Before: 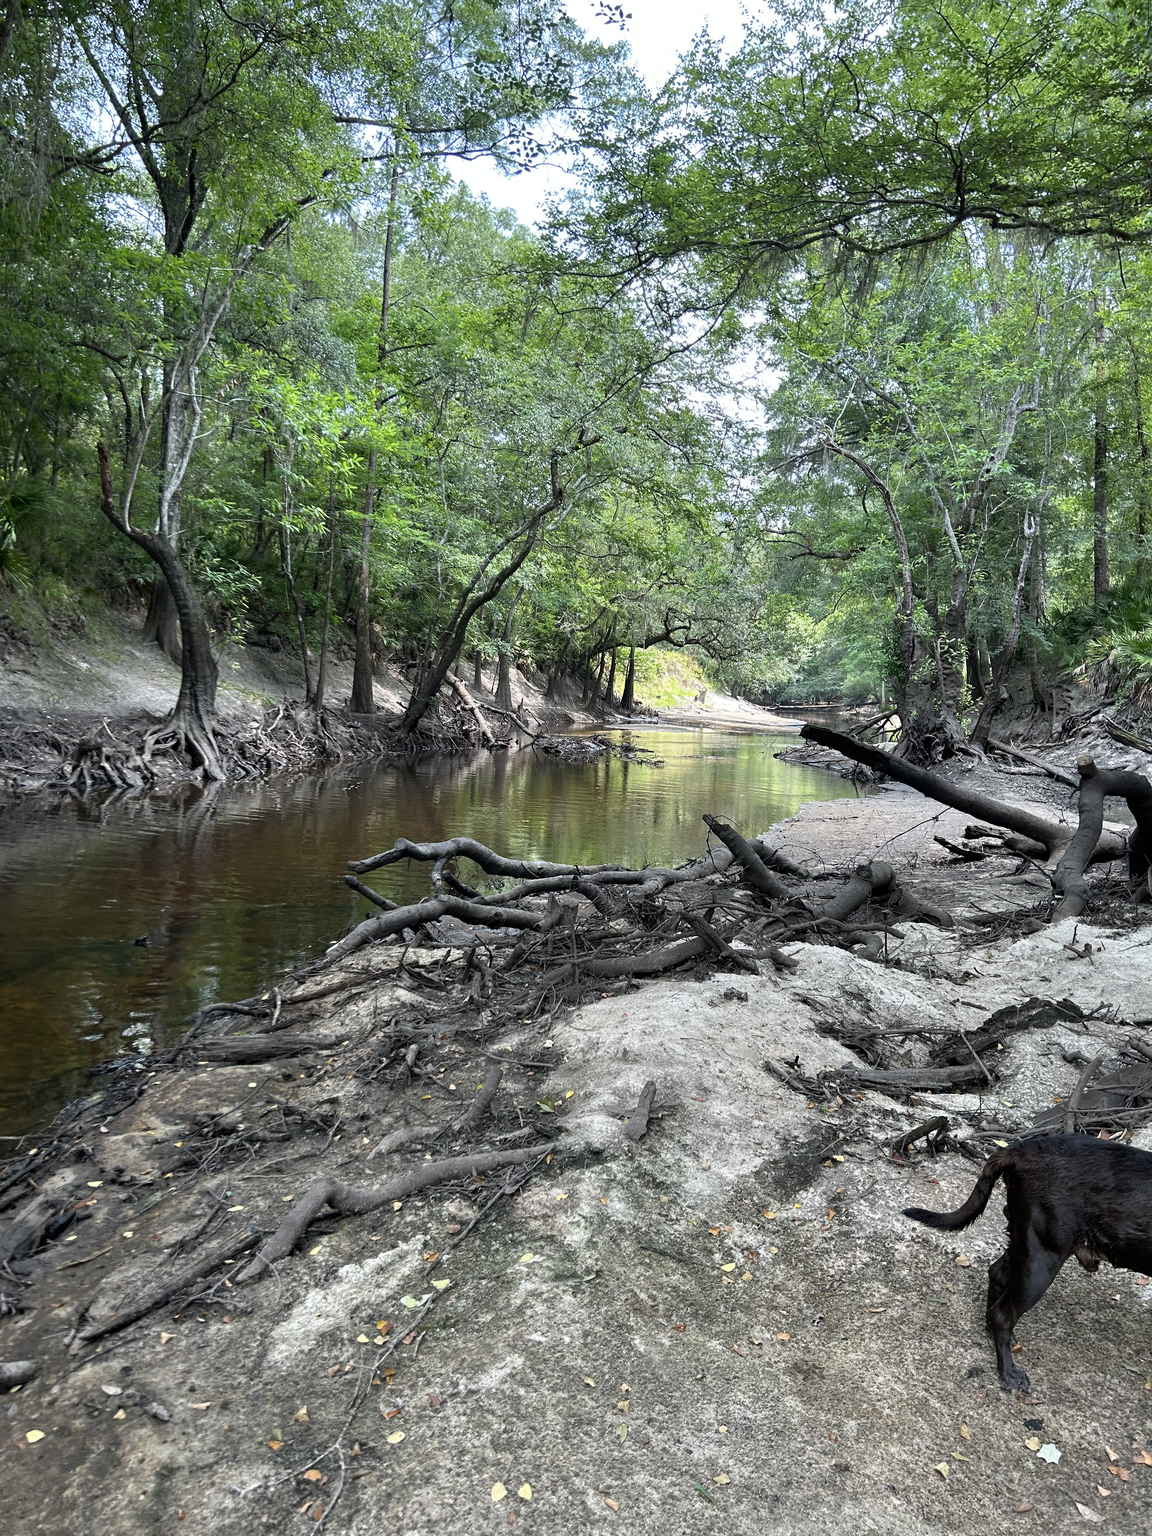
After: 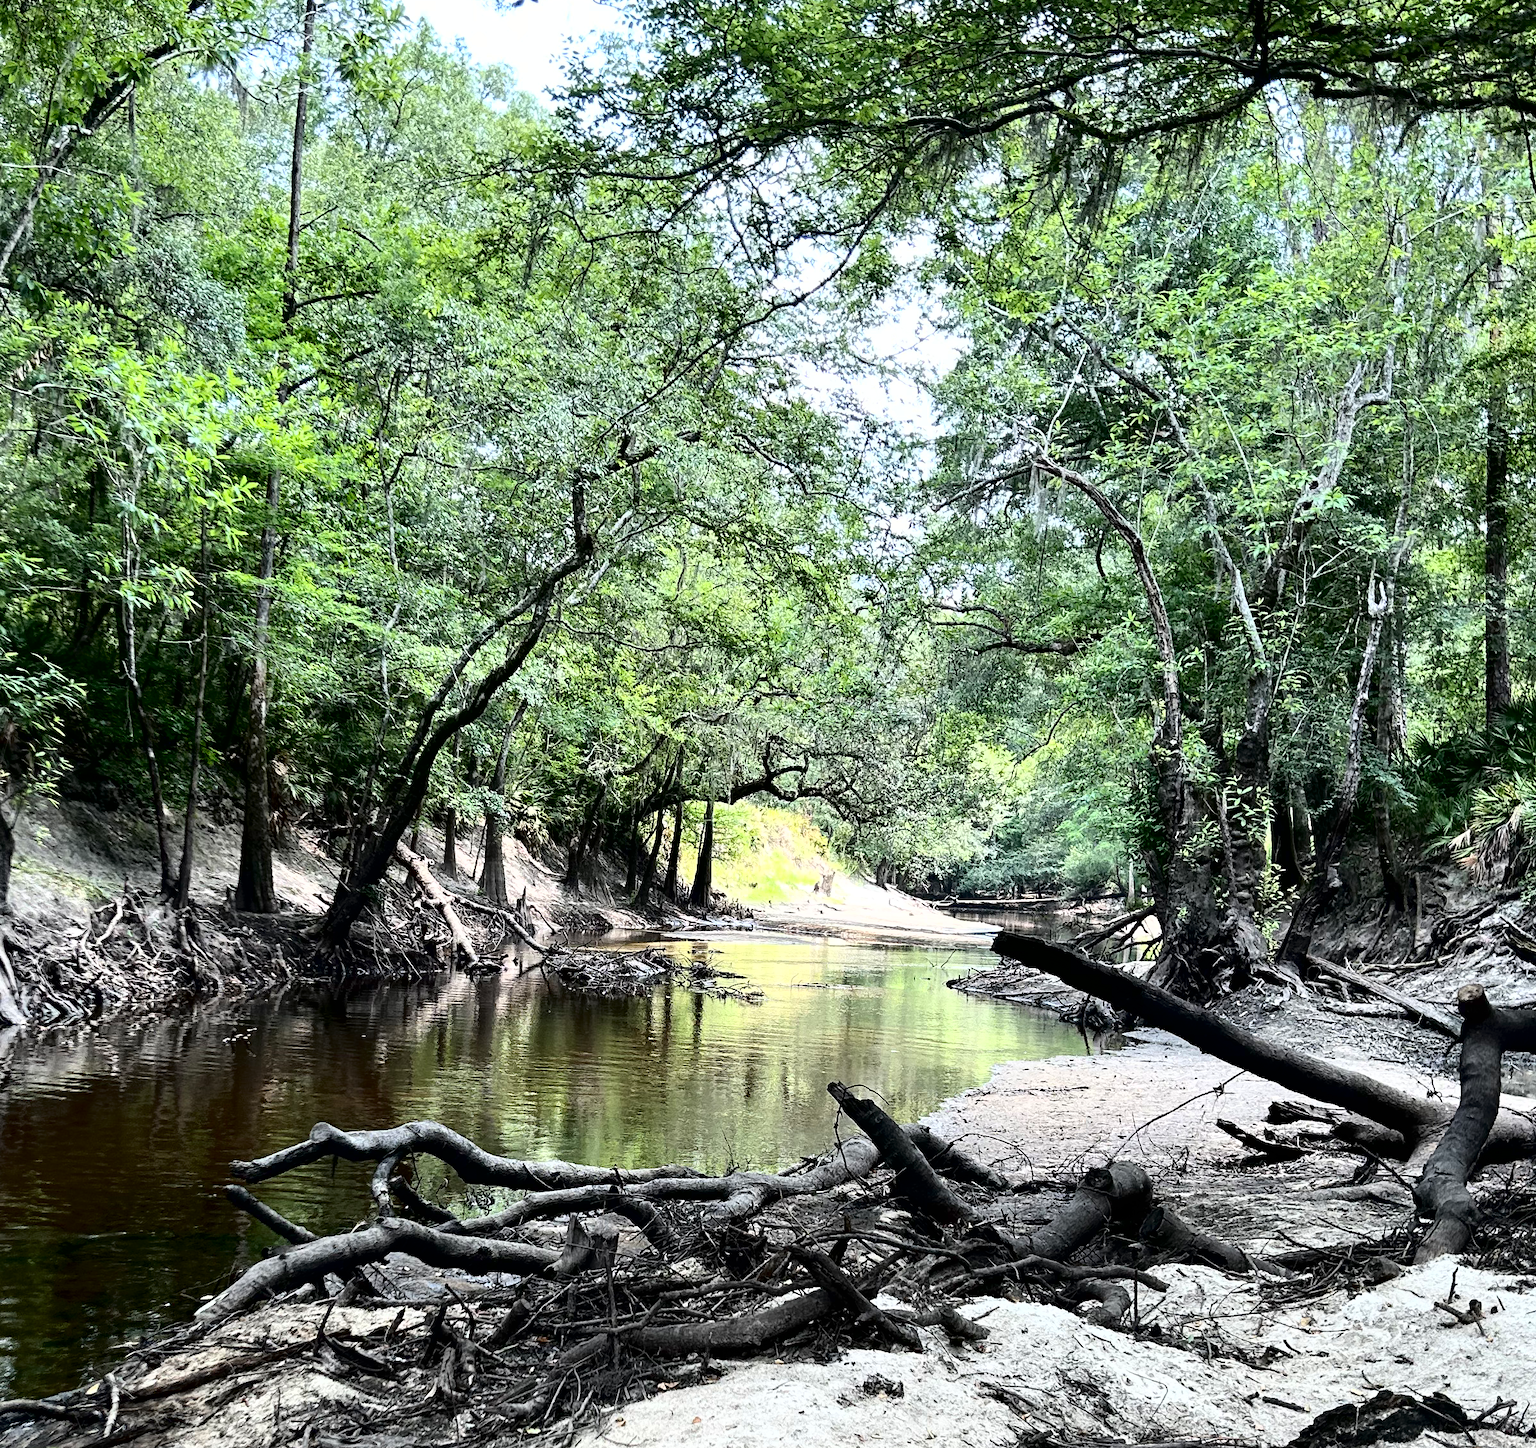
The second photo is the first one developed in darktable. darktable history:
crop: left 18.285%, top 11.095%, right 2.373%, bottom 32.775%
tone curve: curves: ch0 [(0, 0) (0.003, 0.002) (0.011, 0.002) (0.025, 0.002) (0.044, 0.002) (0.069, 0.002) (0.1, 0.003) (0.136, 0.008) (0.177, 0.03) (0.224, 0.058) (0.277, 0.139) (0.335, 0.233) (0.399, 0.363) (0.468, 0.506) (0.543, 0.649) (0.623, 0.781) (0.709, 0.88) (0.801, 0.956) (0.898, 0.994) (1, 1)], color space Lab, independent channels, preserve colors none
shadows and highlights: shadows 25.25, highlights -25.91
